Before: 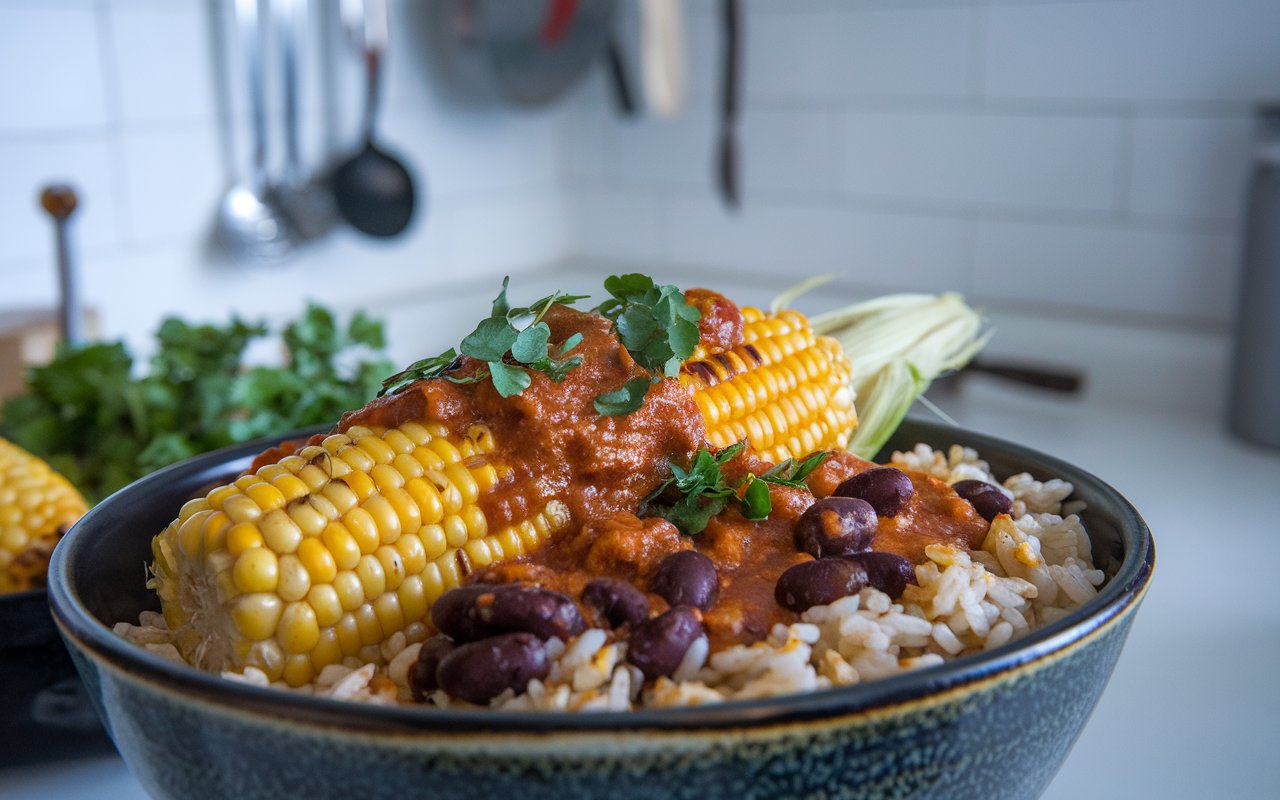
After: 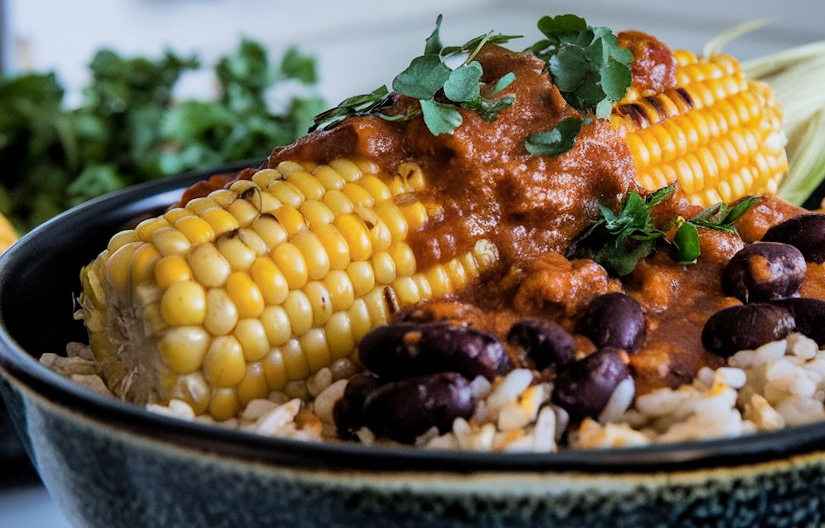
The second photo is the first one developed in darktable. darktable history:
shadows and highlights: soften with gaussian
crop and rotate: angle -1.18°, left 3.939%, top 31.838%, right 29.454%
filmic rgb: black relative exposure -16 EV, white relative exposure 6.3 EV, hardness 5.06, contrast 1.345
